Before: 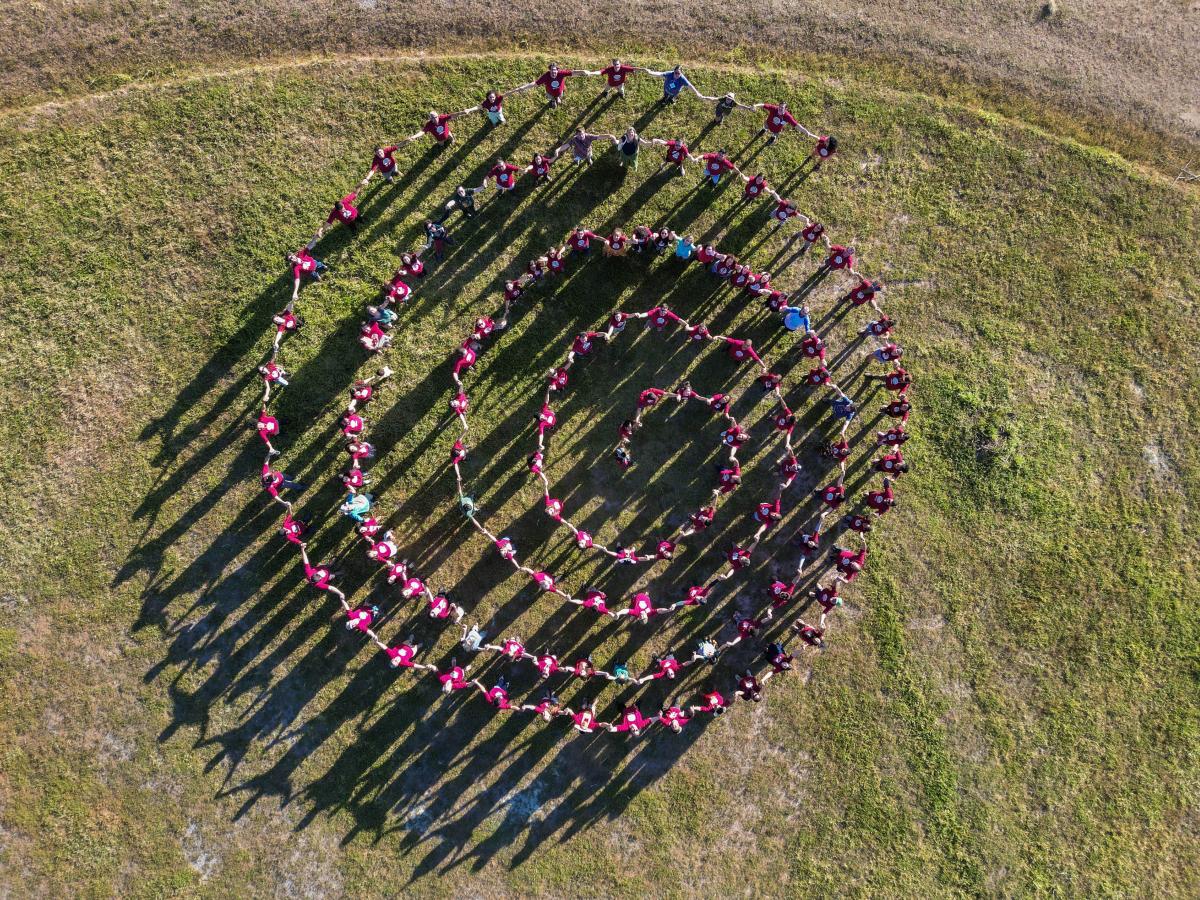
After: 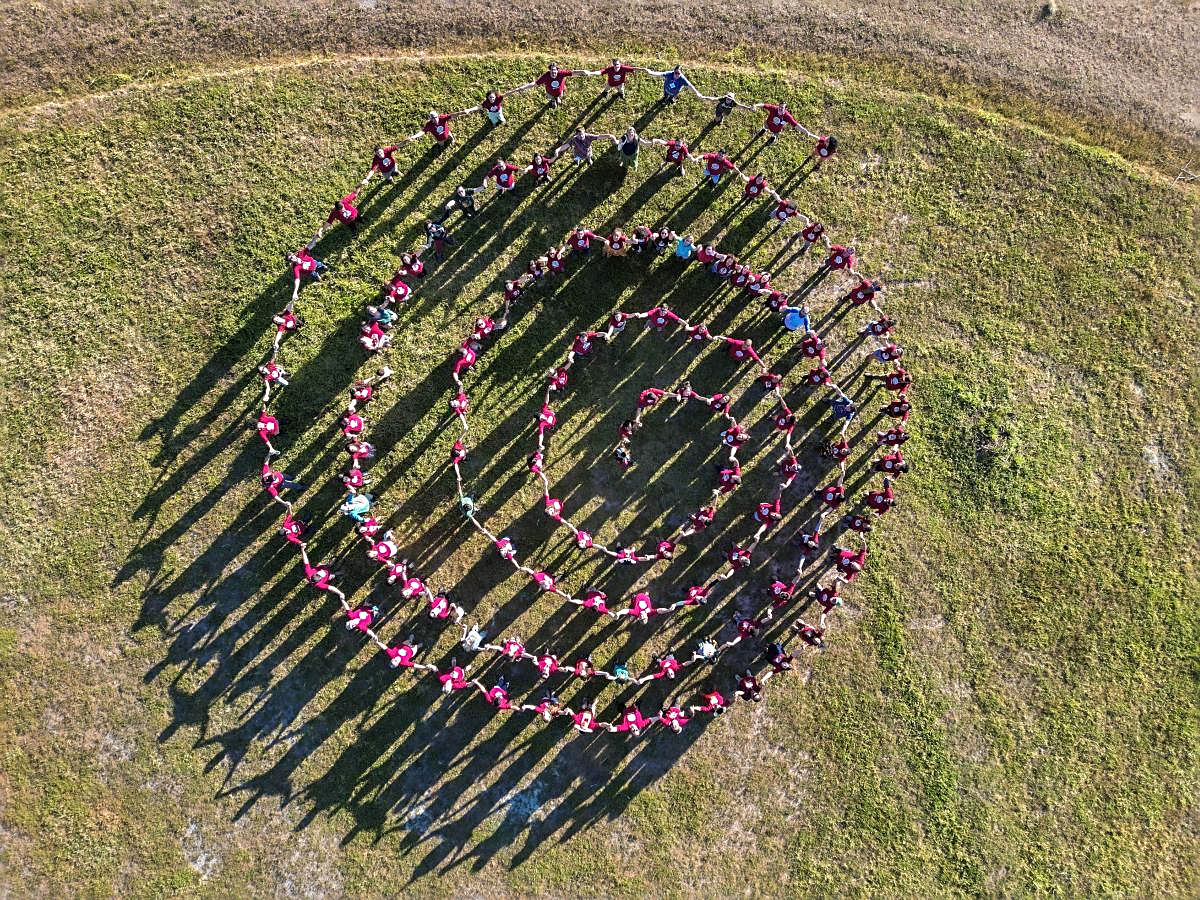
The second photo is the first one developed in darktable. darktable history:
shadows and highlights: shadows 37.27, highlights -28.18, soften with gaussian
sharpen: on, module defaults
exposure: exposure 0.258 EV, compensate highlight preservation false
